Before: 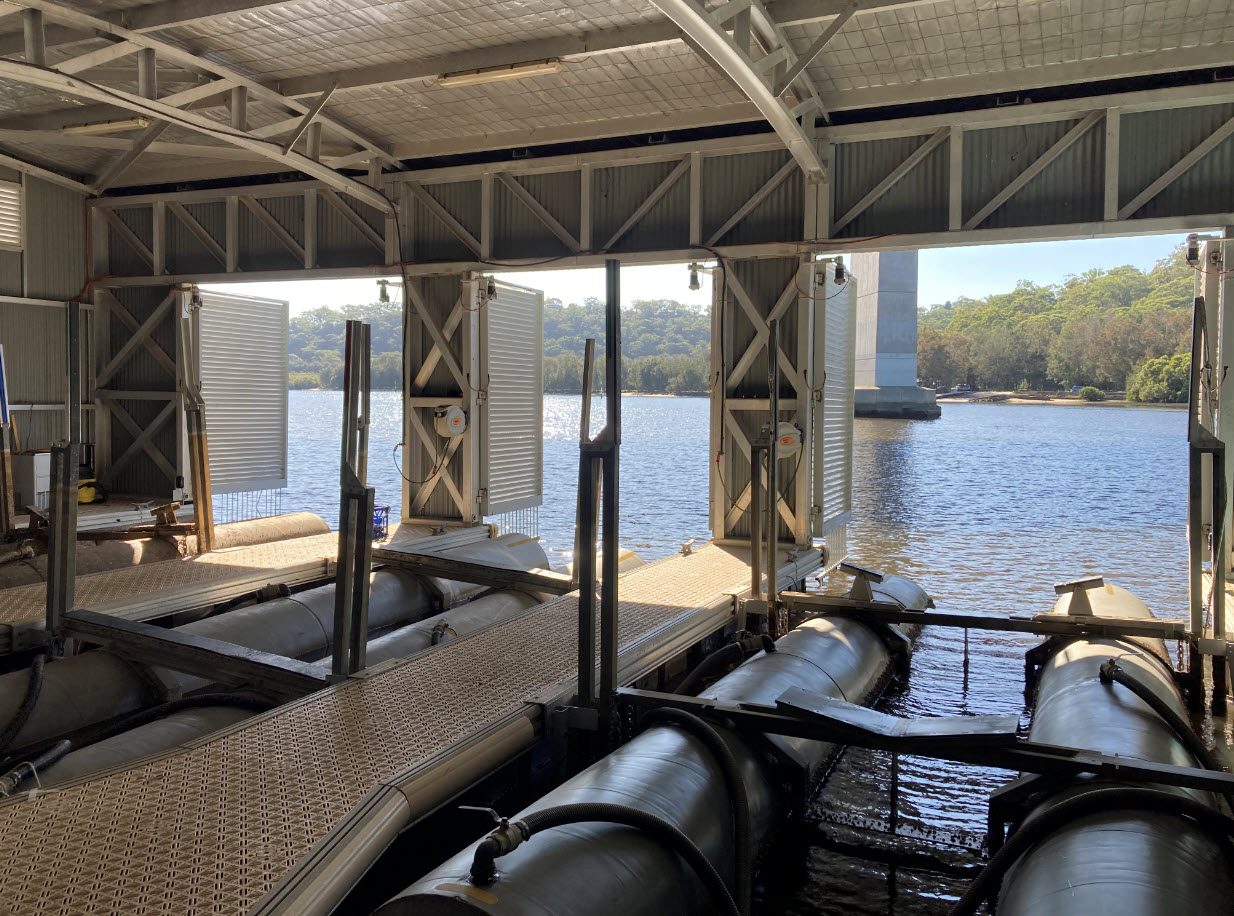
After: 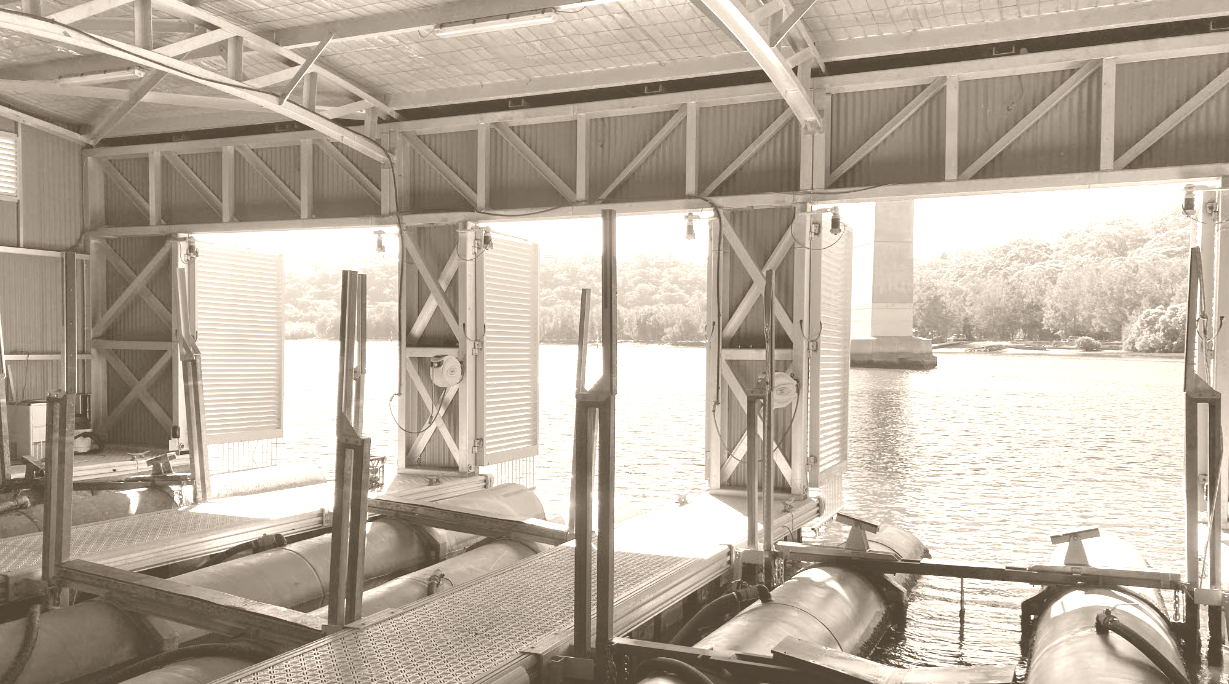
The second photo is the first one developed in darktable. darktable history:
crop: left 0.387%, top 5.469%, bottom 19.809%
colorize: hue 34.49°, saturation 35.33%, source mix 100%, version 1
